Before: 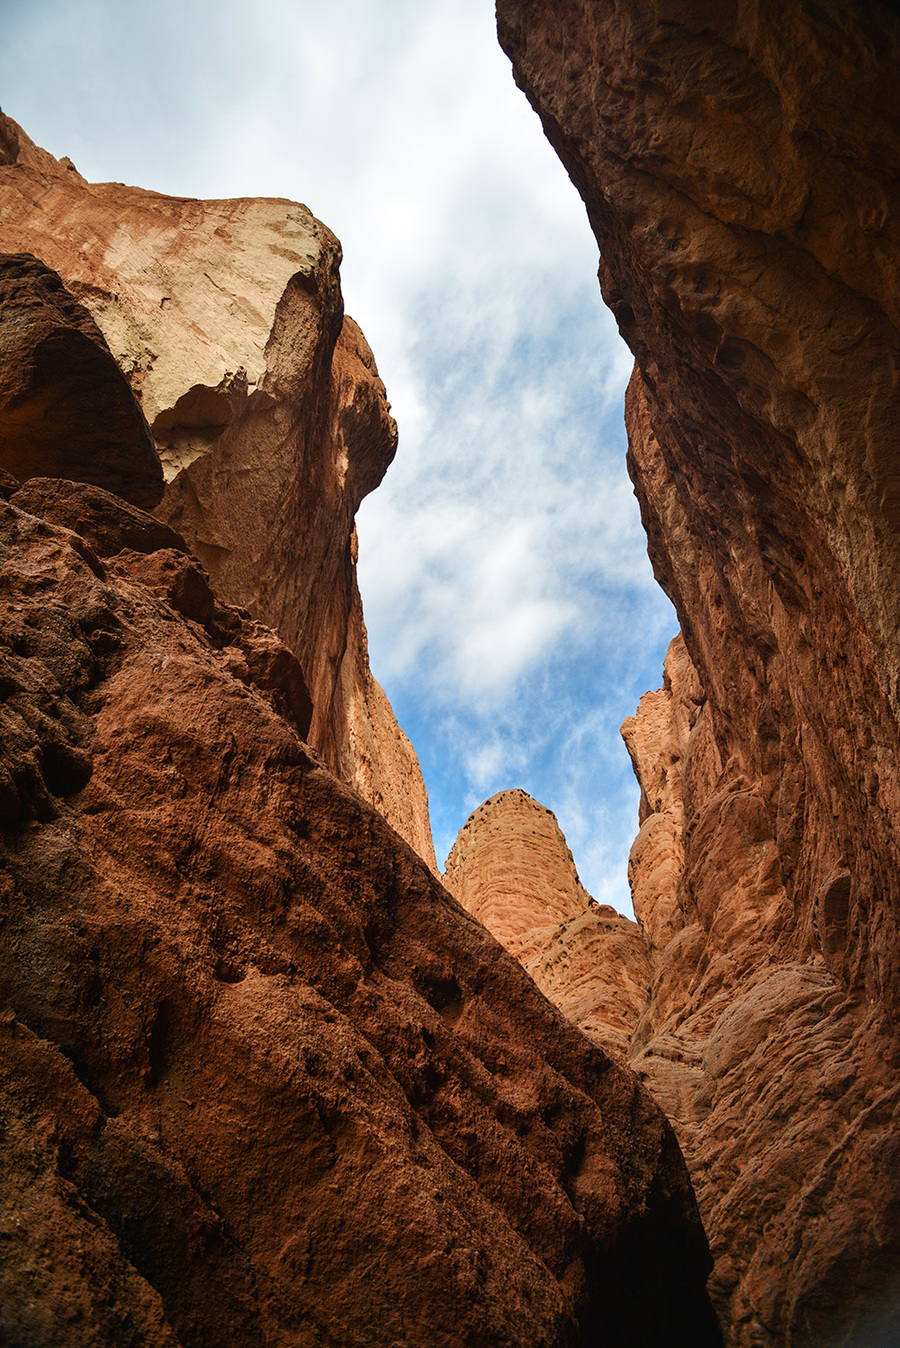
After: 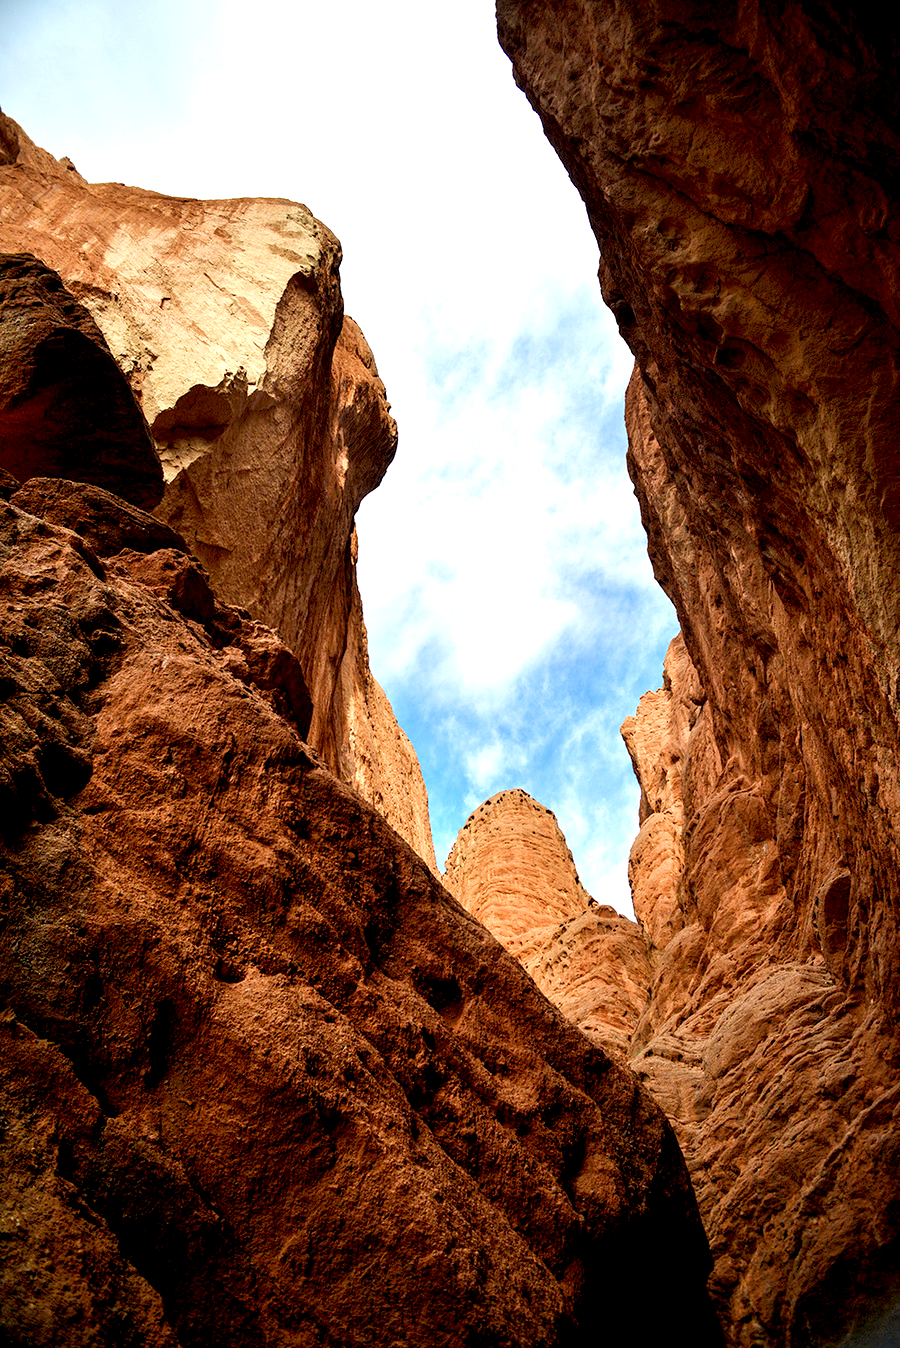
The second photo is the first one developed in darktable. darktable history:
exposure: black level correction 0.012, exposure 0.699 EV, compensate highlight preservation false
